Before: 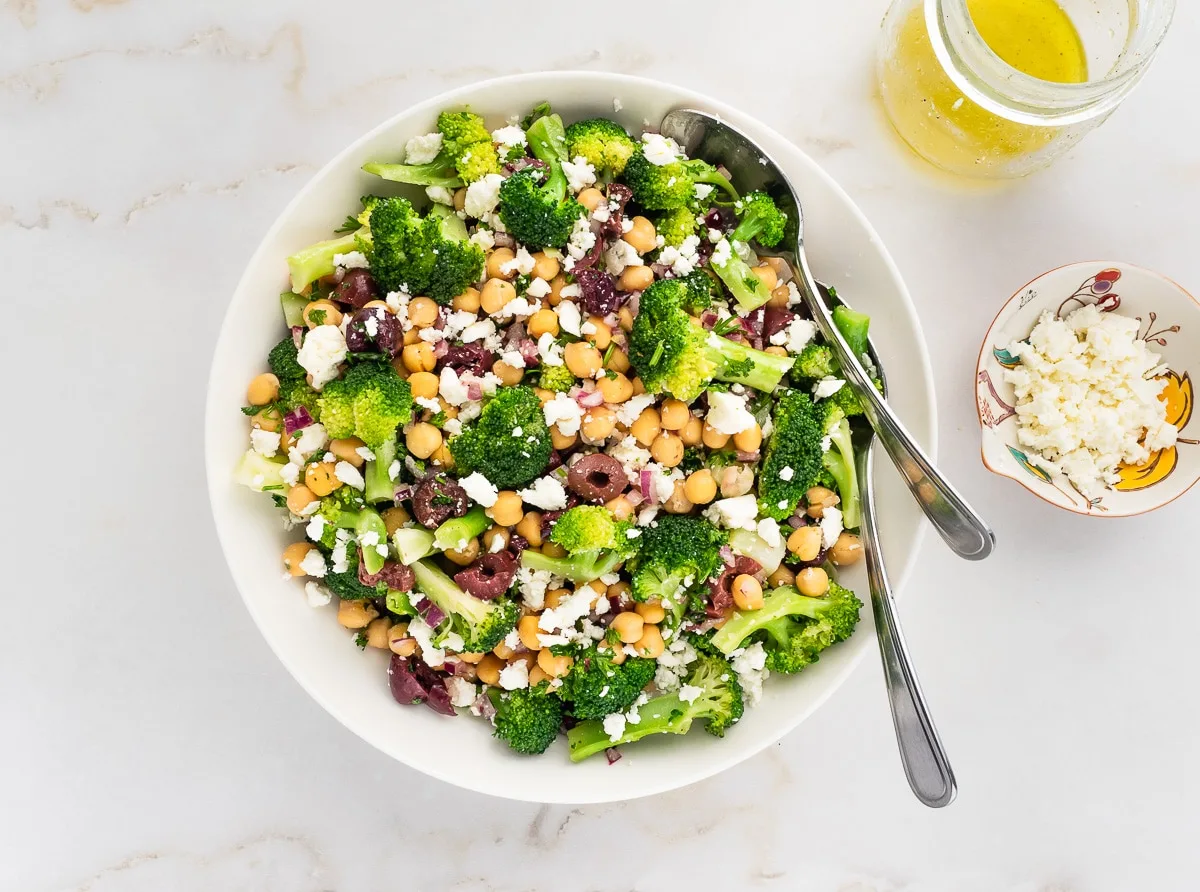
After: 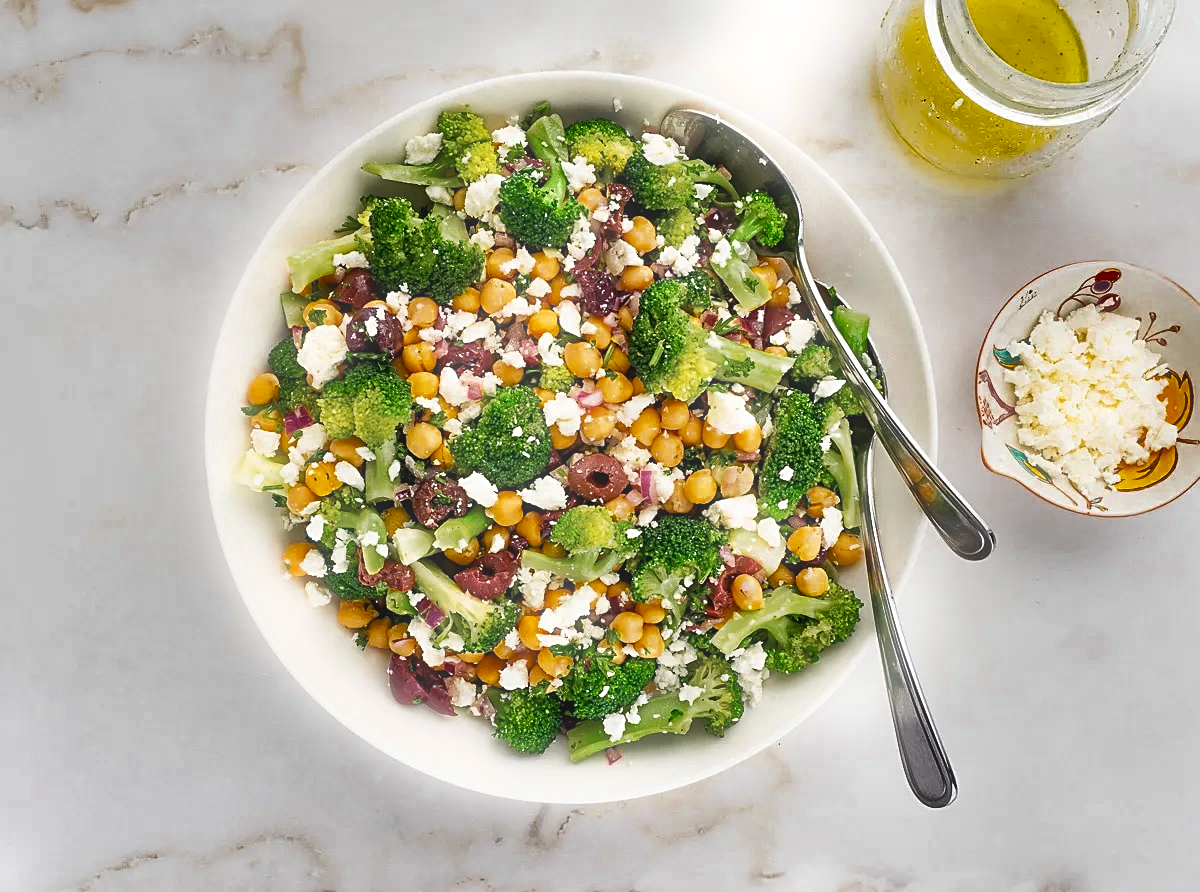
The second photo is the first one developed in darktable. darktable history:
sharpen: on, module defaults
color zones: curves: ch0 [(0.11, 0.396) (0.195, 0.36) (0.25, 0.5) (0.303, 0.412) (0.357, 0.544) (0.75, 0.5) (0.967, 0.328)]; ch1 [(0, 0.468) (0.112, 0.512) (0.202, 0.6) (0.25, 0.5) (0.307, 0.352) (0.357, 0.544) (0.75, 0.5) (0.963, 0.524)]
shadows and highlights: shadows 75, highlights -60.85, soften with gaussian
bloom: size 5%, threshold 95%, strength 15%
tone curve: curves: ch0 [(0, 0) (0.003, 0.003) (0.011, 0.011) (0.025, 0.024) (0.044, 0.043) (0.069, 0.068) (0.1, 0.098) (0.136, 0.133) (0.177, 0.174) (0.224, 0.22) (0.277, 0.272) (0.335, 0.329) (0.399, 0.391) (0.468, 0.459) (0.543, 0.545) (0.623, 0.625) (0.709, 0.711) (0.801, 0.802) (0.898, 0.898) (1, 1)], preserve colors none
